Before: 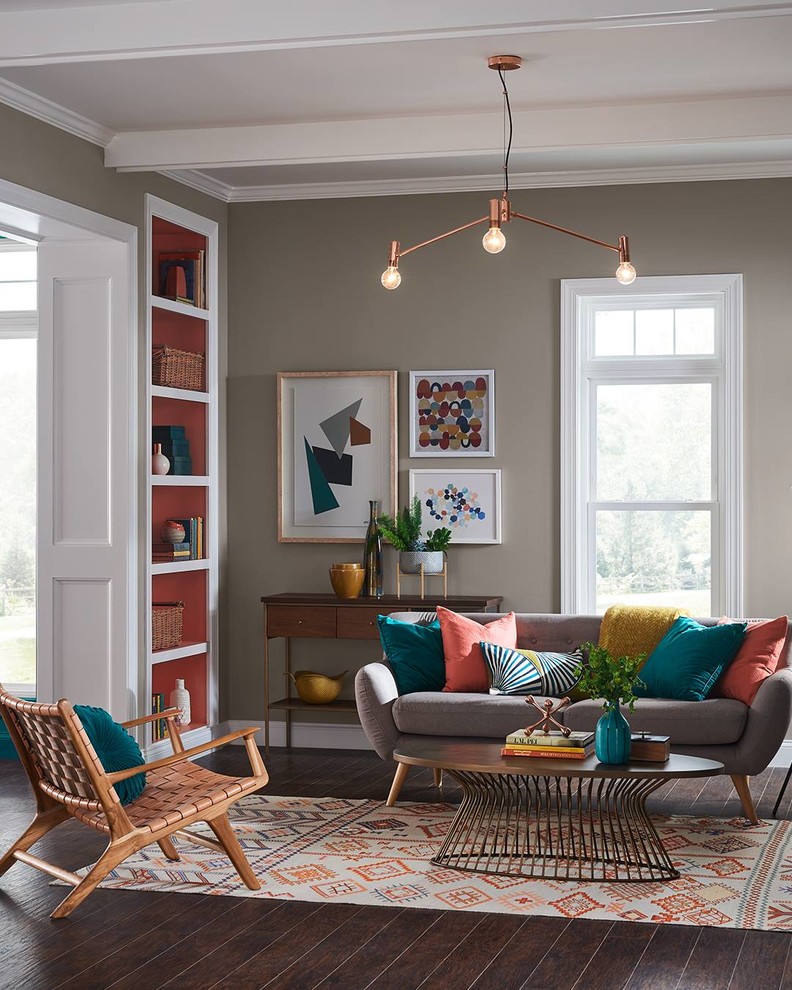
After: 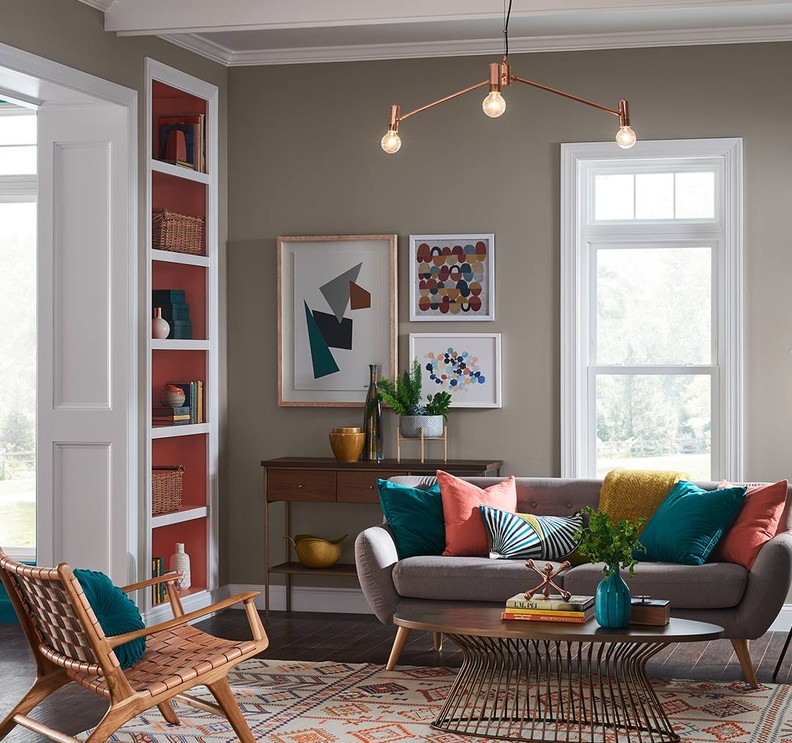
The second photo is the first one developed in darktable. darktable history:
crop: top 13.74%, bottom 11.141%
